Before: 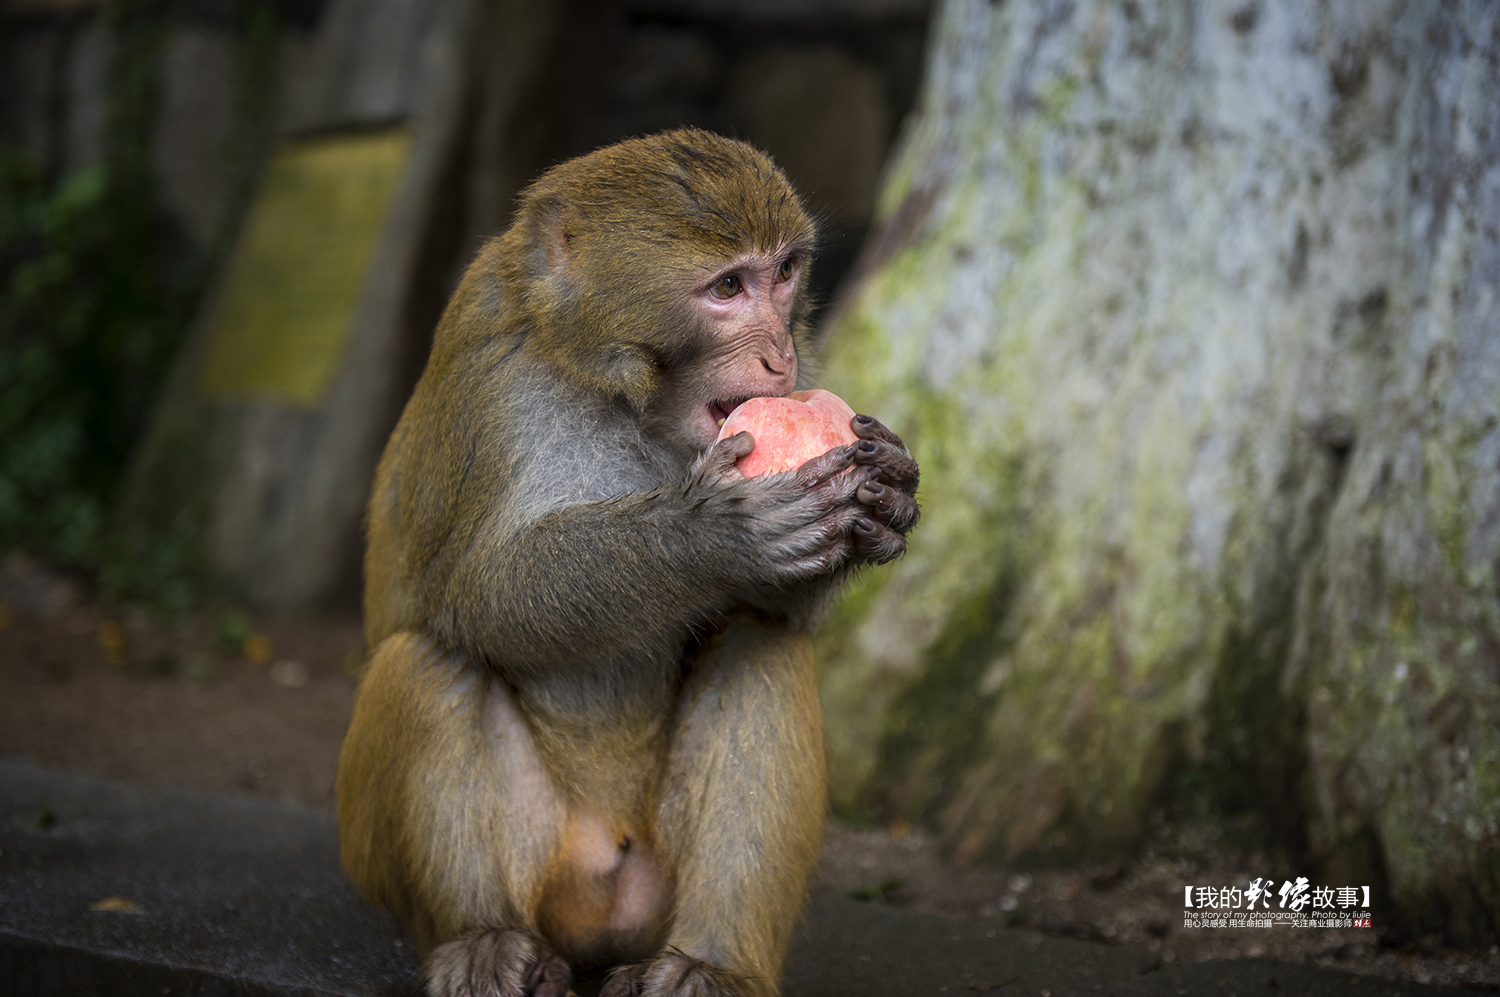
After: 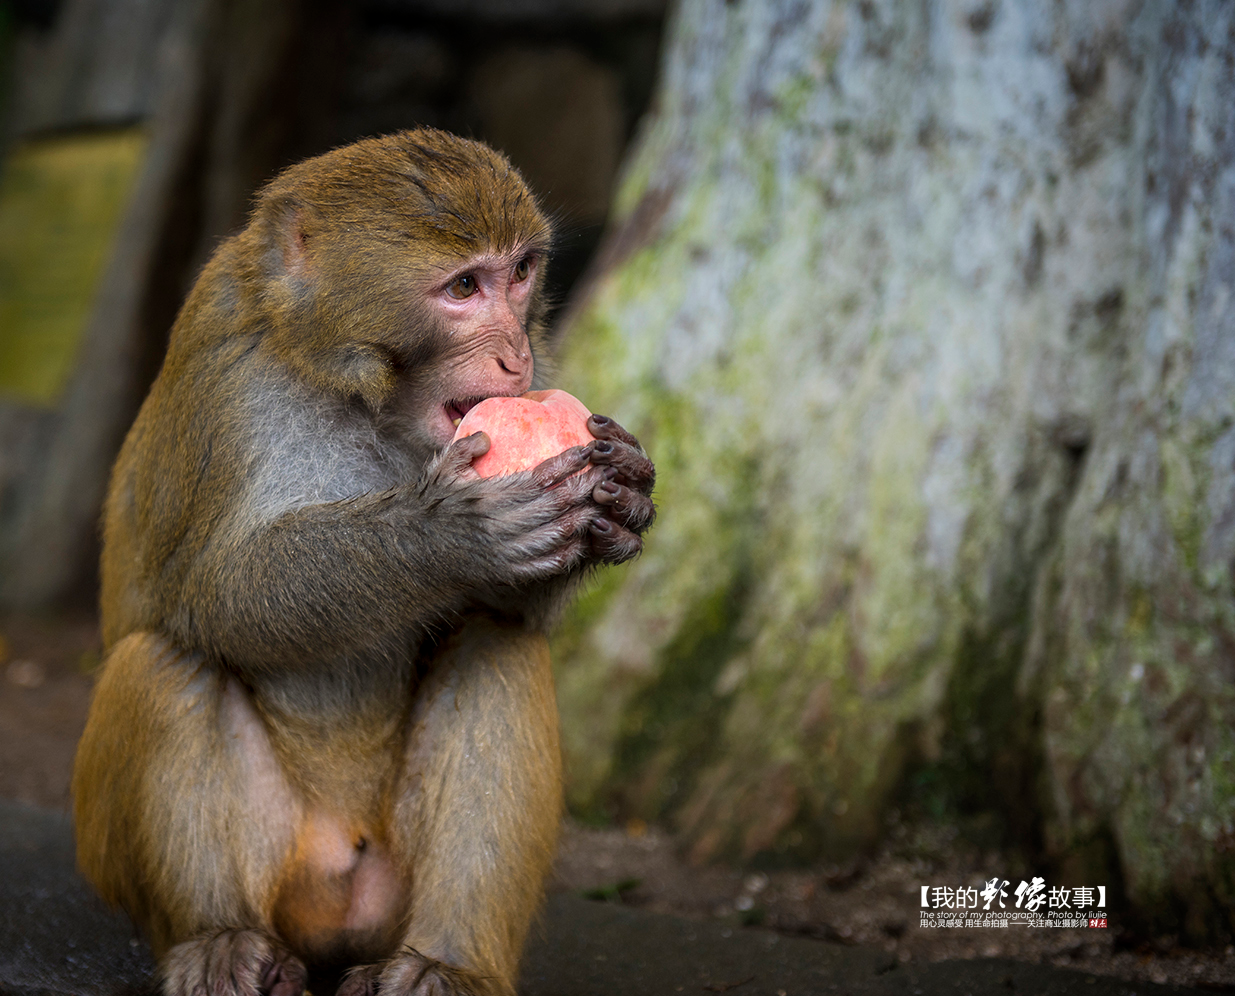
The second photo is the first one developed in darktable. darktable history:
crop: left 17.632%, bottom 0.022%
